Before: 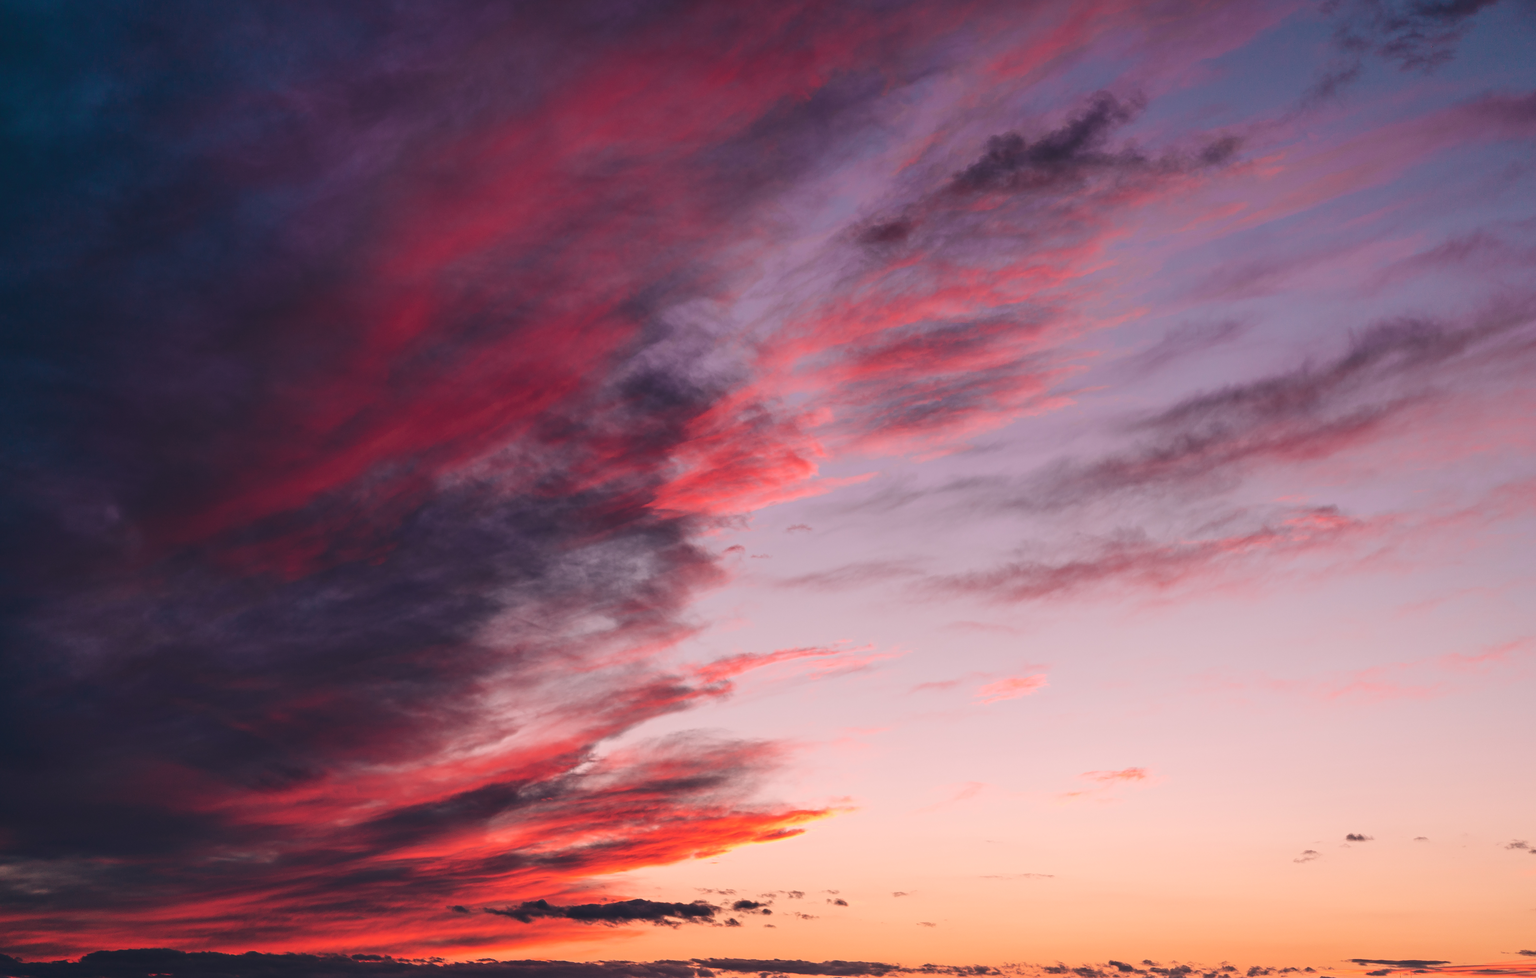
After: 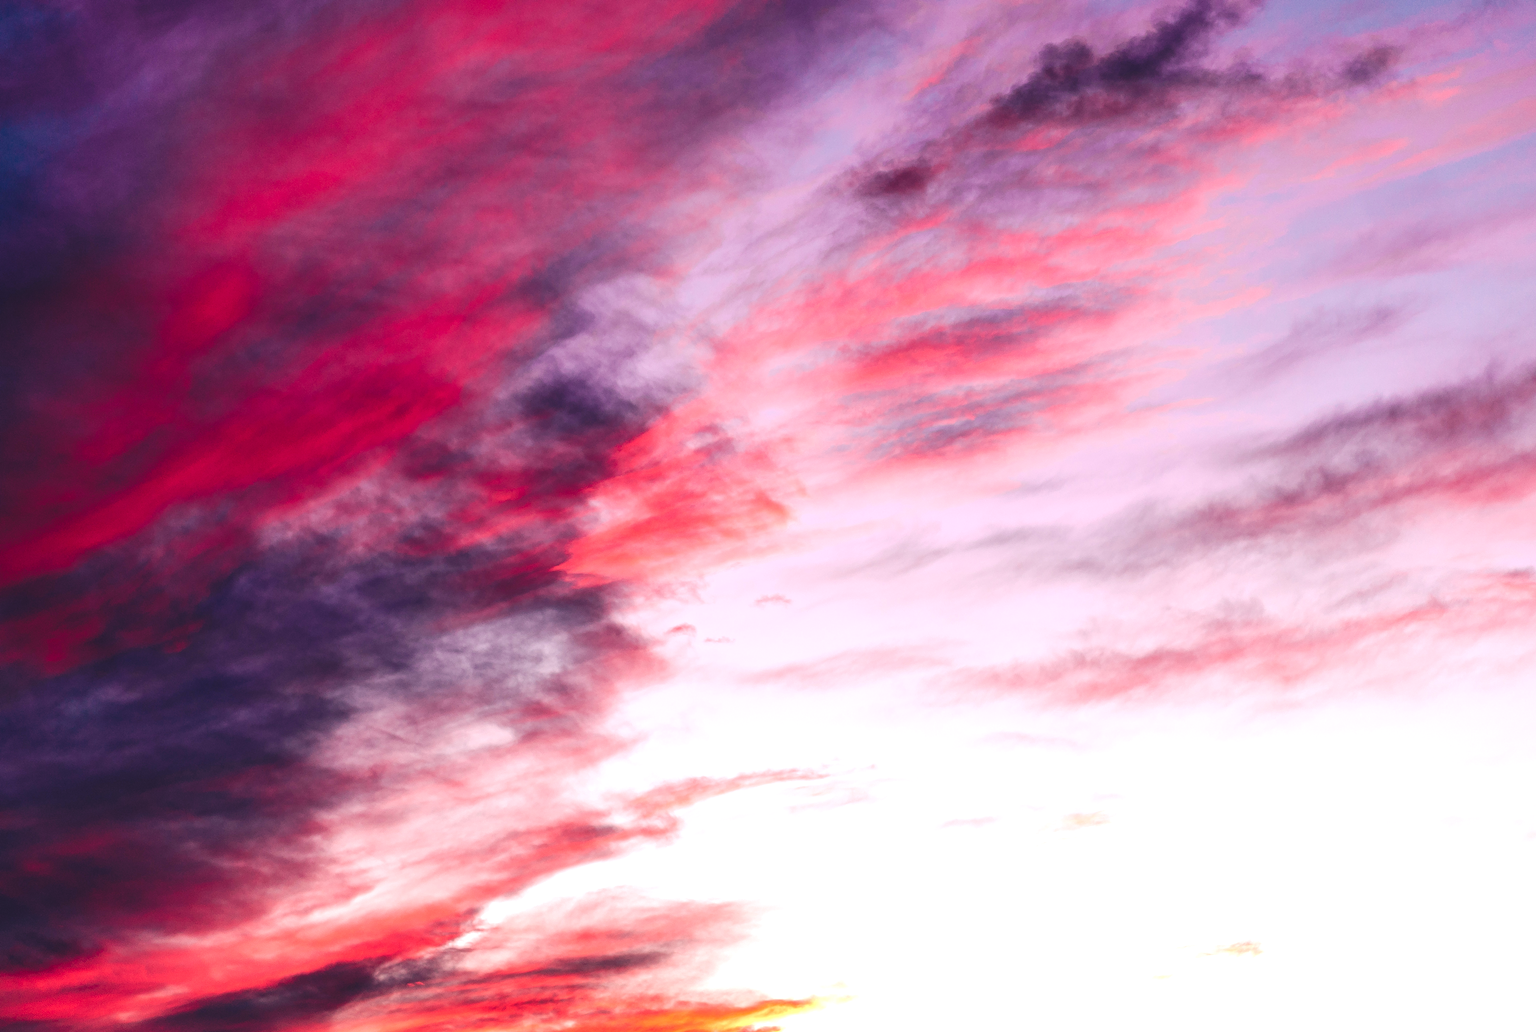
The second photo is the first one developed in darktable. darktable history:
exposure: black level correction 0, exposure 1.107 EV, compensate exposure bias true, compensate highlight preservation false
tone curve: curves: ch0 [(0, 0) (0.106, 0.026) (0.275, 0.155) (0.392, 0.314) (0.513, 0.481) (0.657, 0.667) (1, 1)]; ch1 [(0, 0) (0.5, 0.511) (0.536, 0.579) (0.587, 0.69) (1, 1)]; ch2 [(0, 0) (0.5, 0.5) (0.55, 0.552) (0.625, 0.699) (1, 1)], preserve colors none
crop and rotate: left 16.547%, top 10.731%, right 12.883%, bottom 14.704%
